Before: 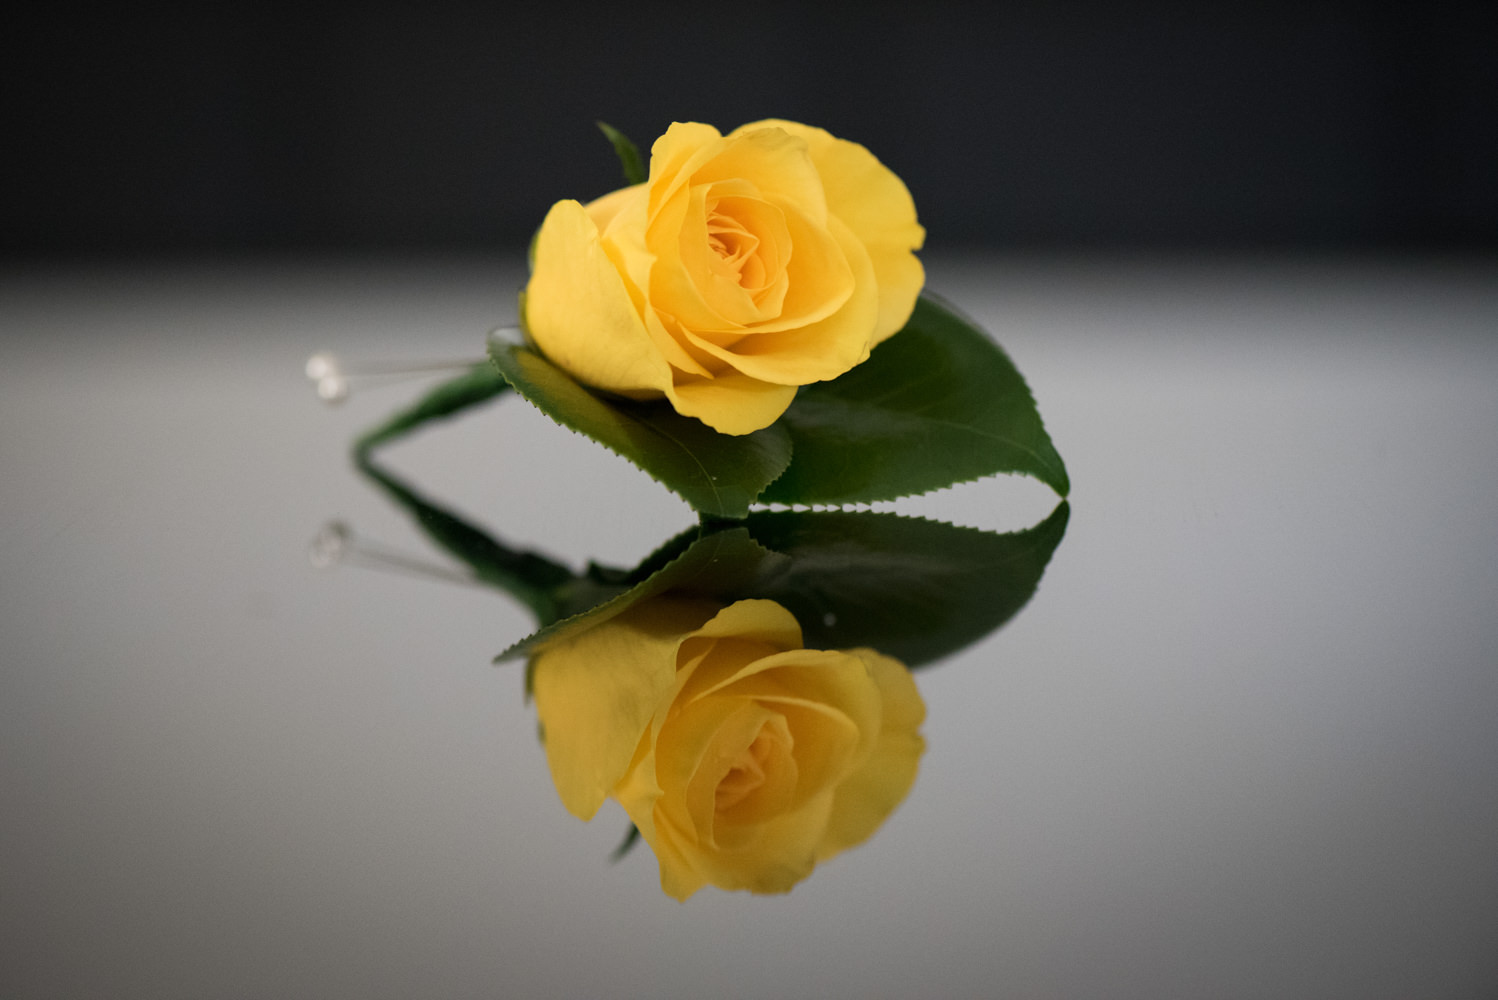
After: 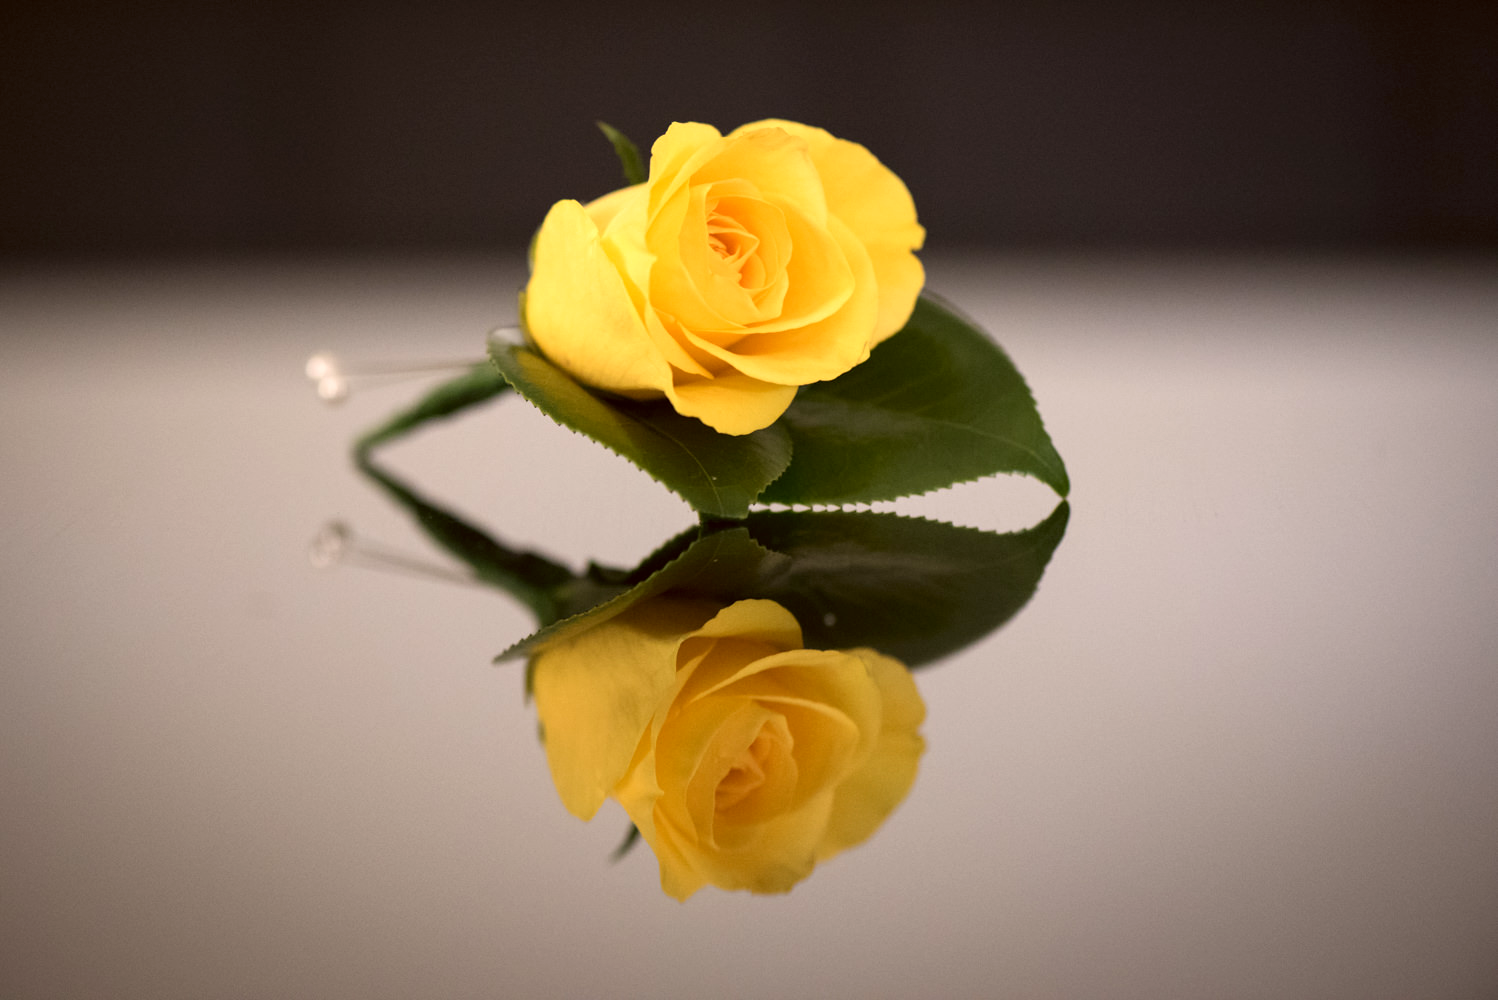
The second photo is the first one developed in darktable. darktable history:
color correction: highlights a* 6.15, highlights b* 8.13, shadows a* 6.11, shadows b* 6.96, saturation 0.924
tone equalizer: edges refinement/feathering 500, mask exposure compensation -1.57 EV, preserve details no
exposure: exposure 0.495 EV, compensate exposure bias true, compensate highlight preservation false
